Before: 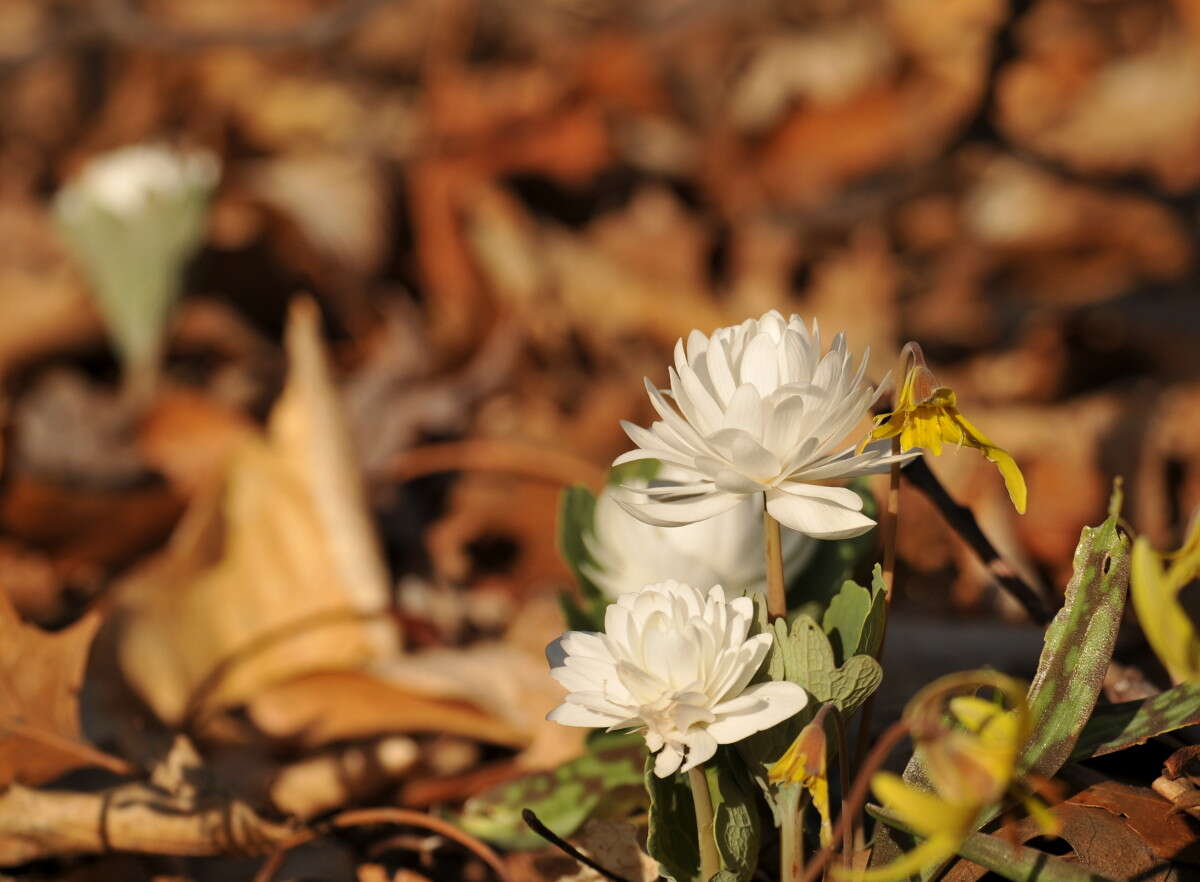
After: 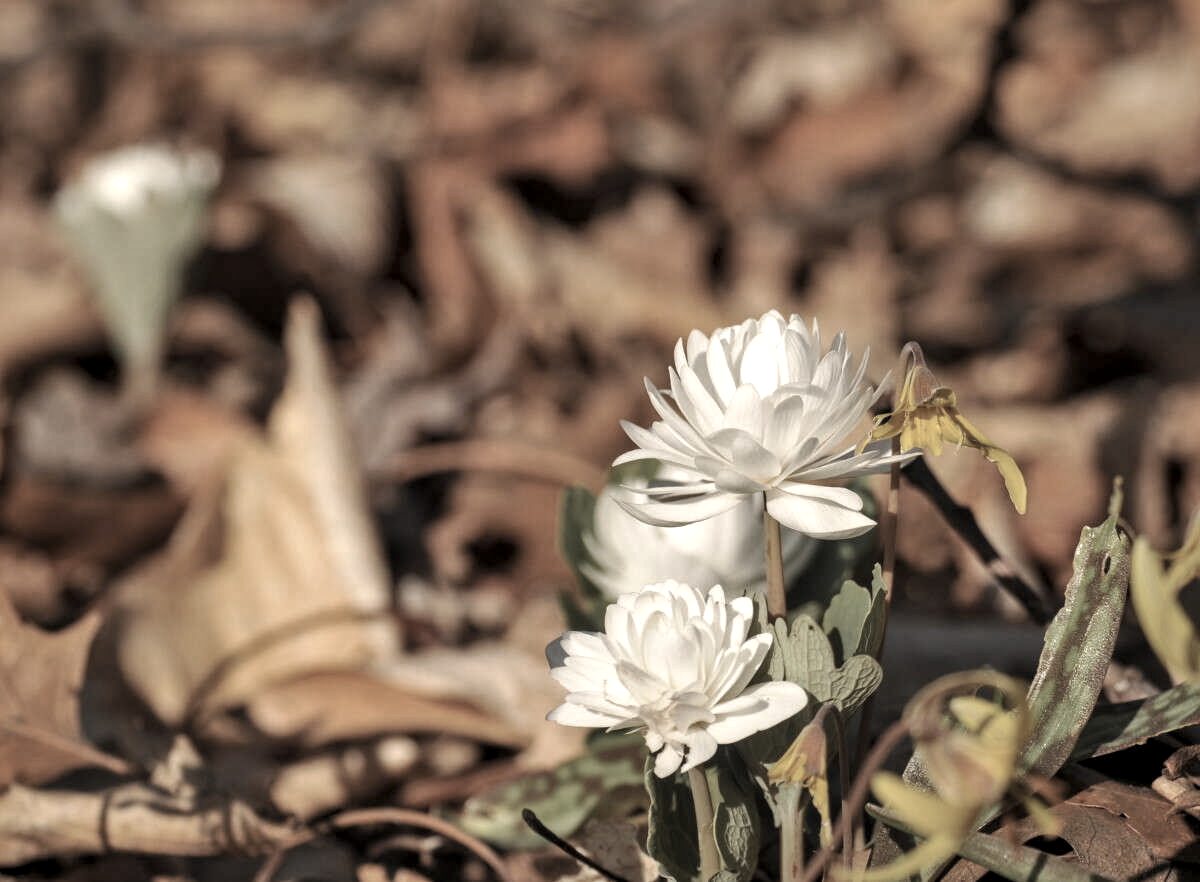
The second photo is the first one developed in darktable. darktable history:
local contrast: on, module defaults
exposure: exposure 0.493 EV, compensate highlight preservation false
color zones: curves: ch0 [(0, 0.613) (0.01, 0.613) (0.245, 0.448) (0.498, 0.529) (0.642, 0.665) (0.879, 0.777) (0.99, 0.613)]; ch1 [(0, 0.035) (0.121, 0.189) (0.259, 0.197) (0.415, 0.061) (0.589, 0.022) (0.732, 0.022) (0.857, 0.026) (0.991, 0.053)]
shadows and highlights: shadows 43.71, white point adjustment -1.46, soften with gaussian
